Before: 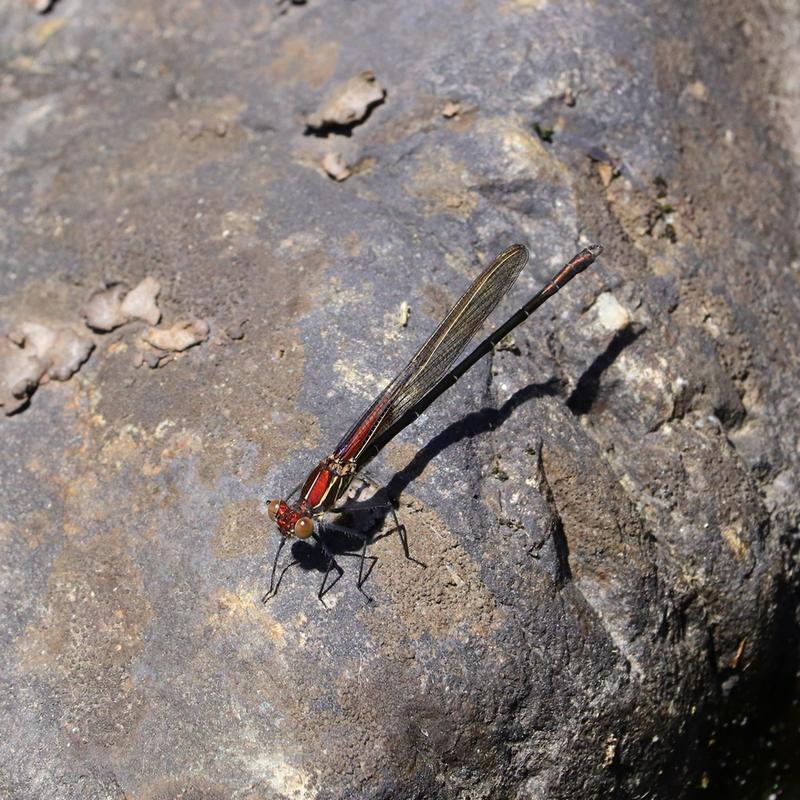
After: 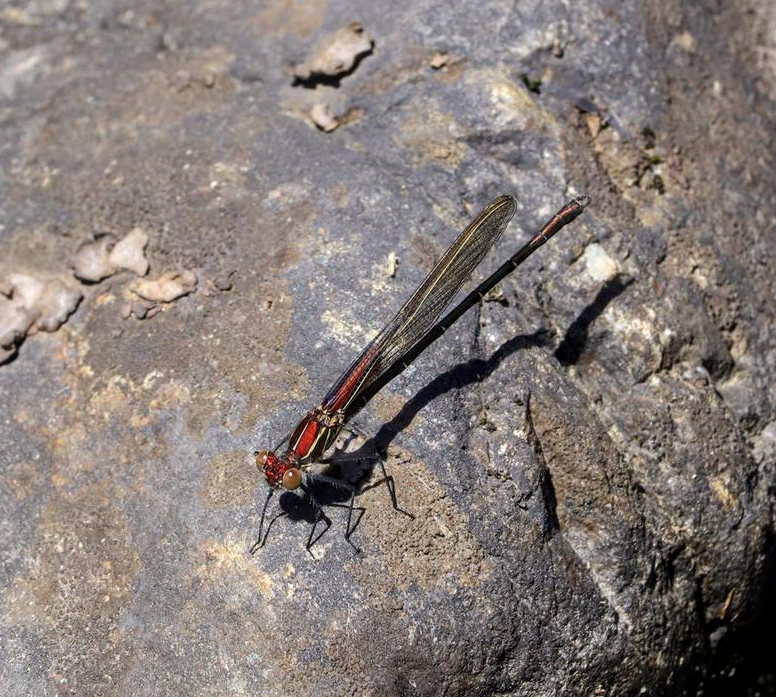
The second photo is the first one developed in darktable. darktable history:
crop: left 1.507%, top 6.147%, right 1.379%, bottom 6.637%
local contrast: on, module defaults
